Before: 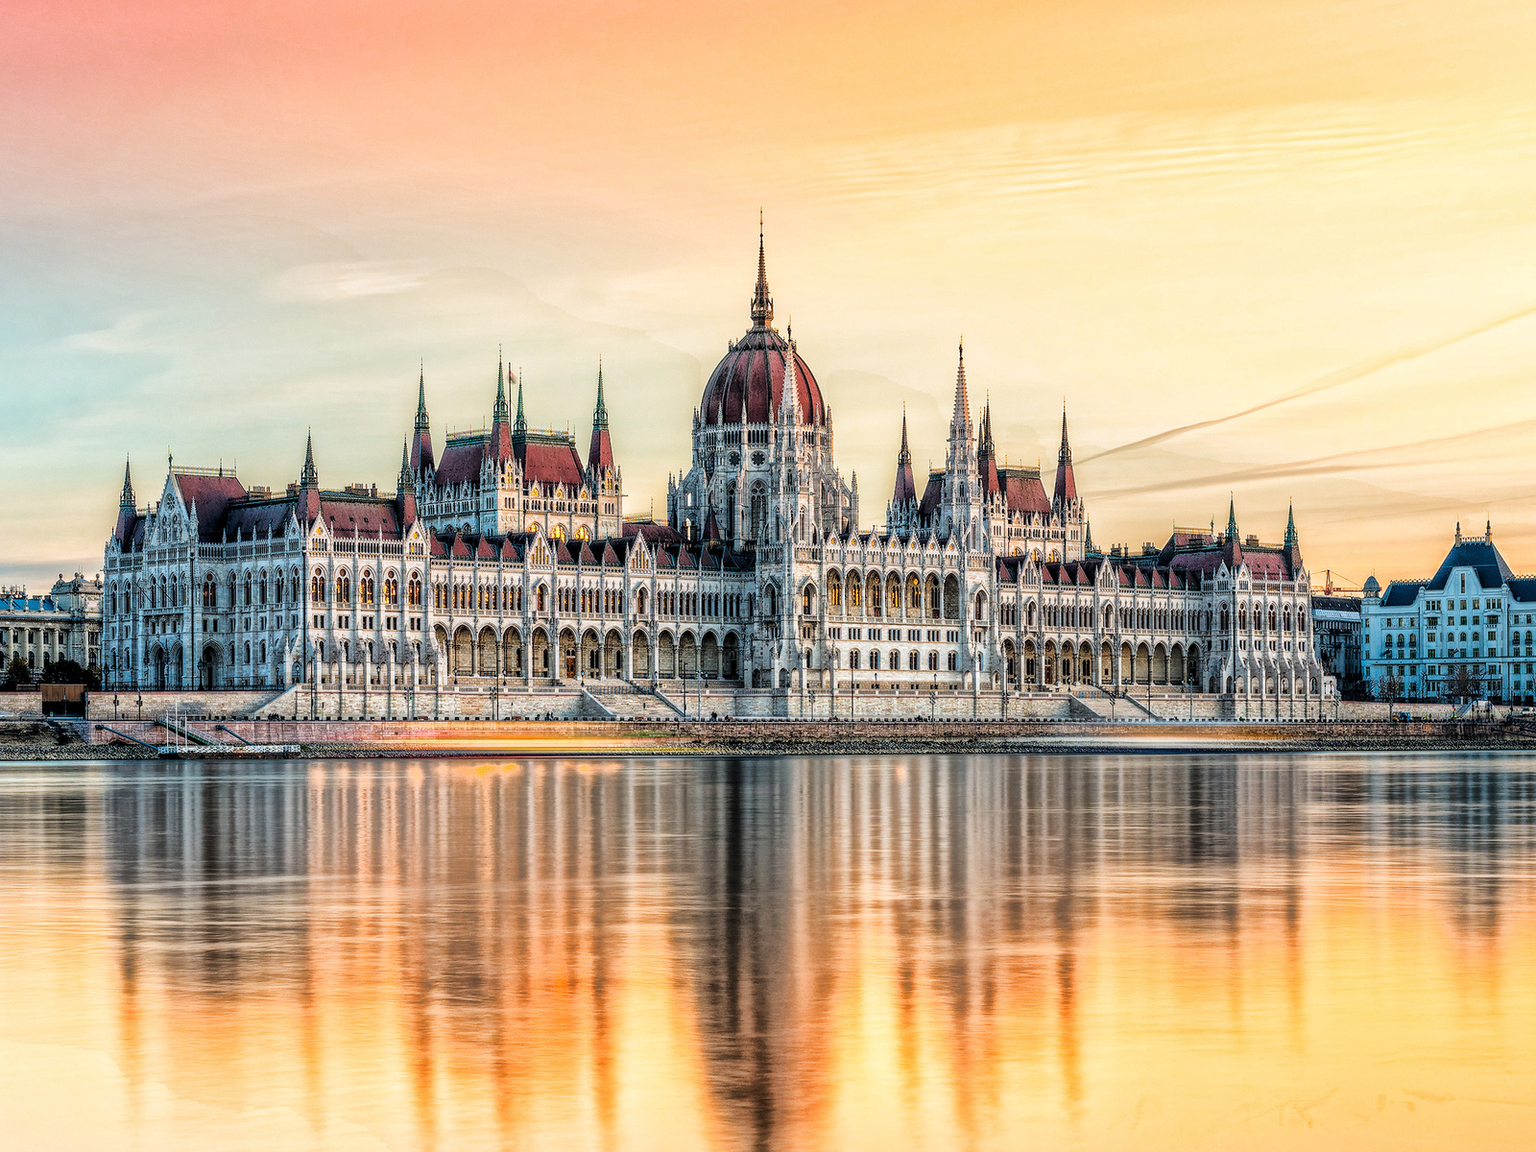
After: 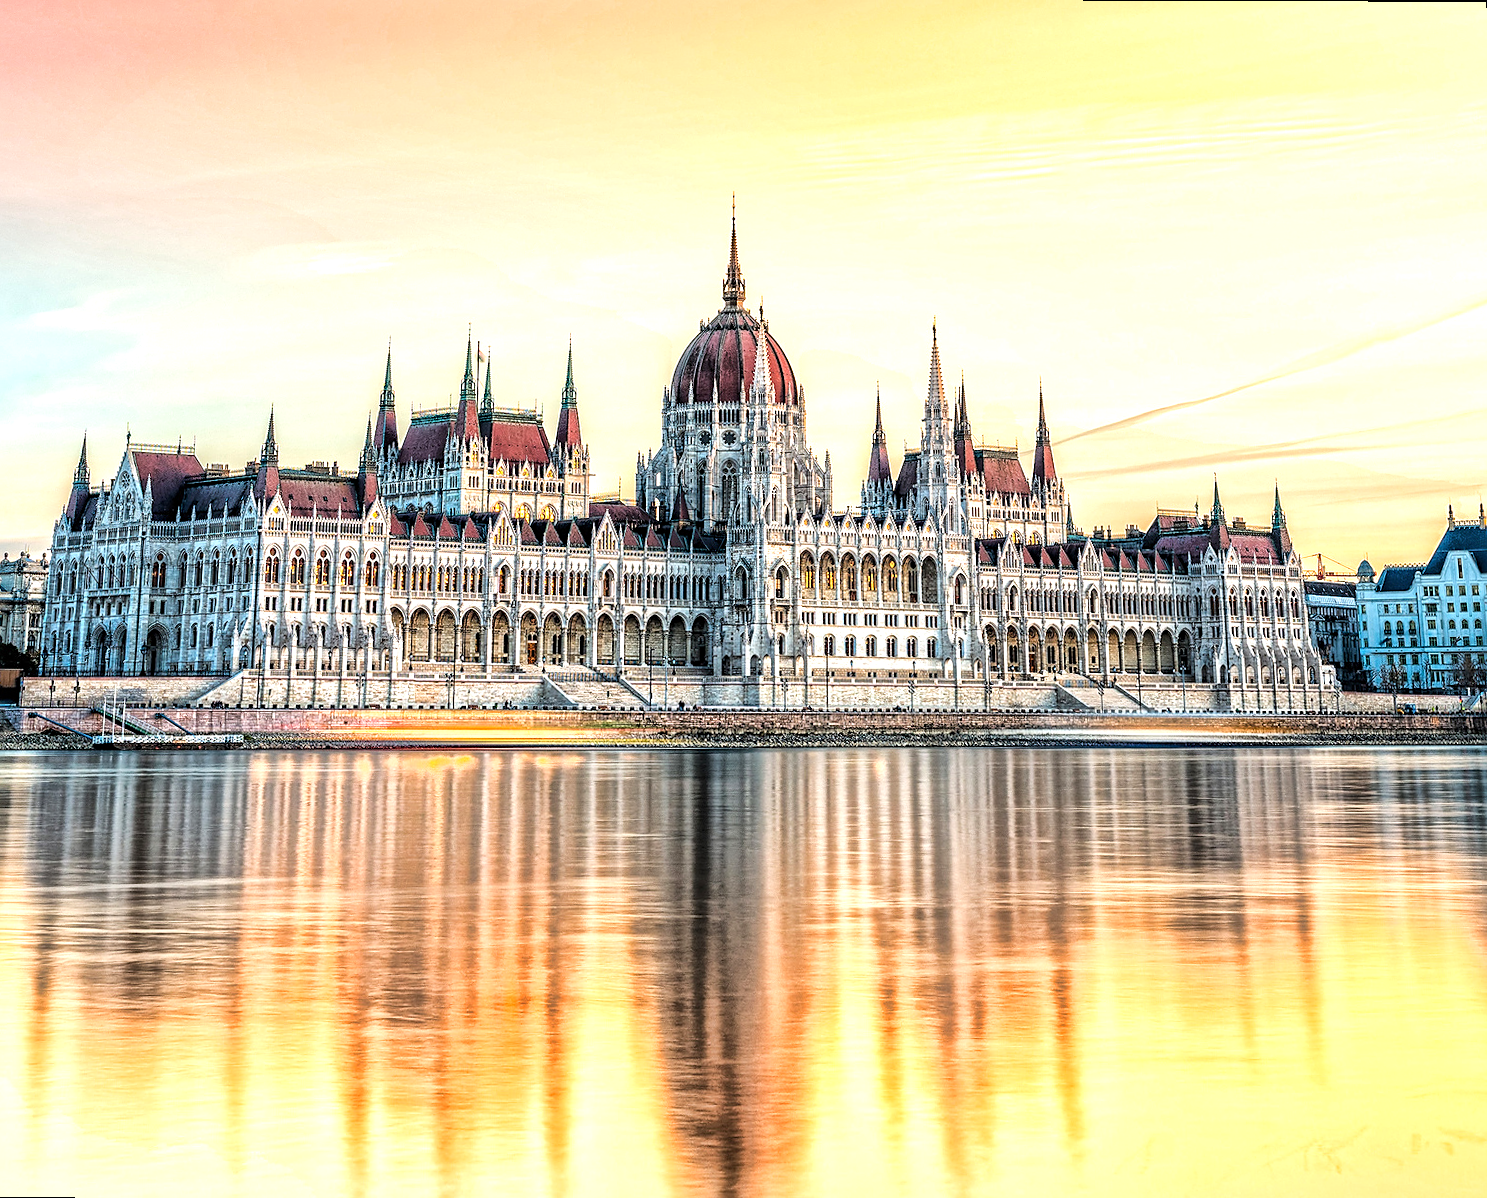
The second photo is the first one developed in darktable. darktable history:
rotate and perspective: rotation 0.215°, lens shift (vertical) -0.139, crop left 0.069, crop right 0.939, crop top 0.002, crop bottom 0.996
sharpen: on, module defaults
exposure: exposure 0.566 EV, compensate highlight preservation false
